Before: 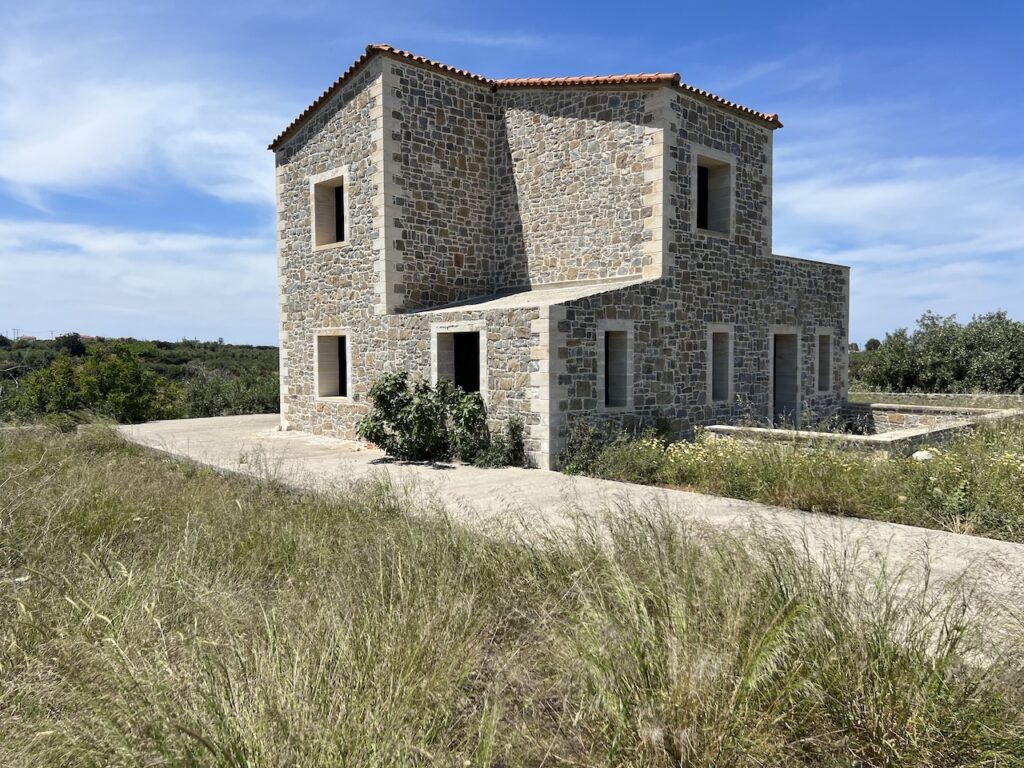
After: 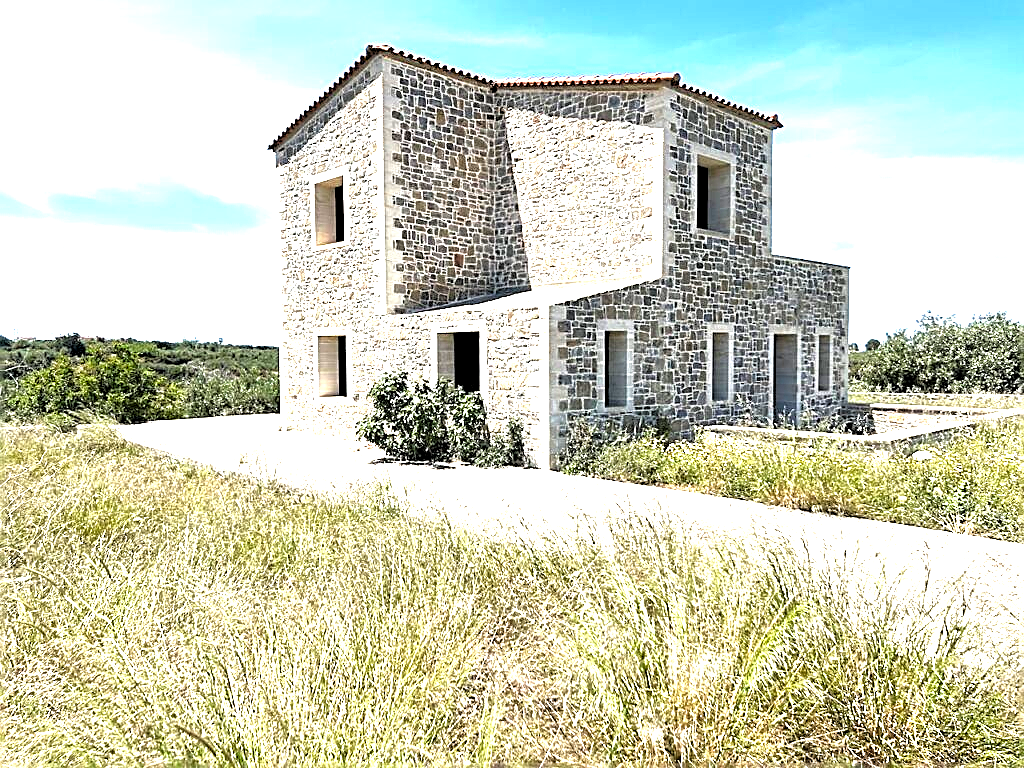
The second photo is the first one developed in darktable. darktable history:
sharpen: amount 1
rgb levels: levels [[0.01, 0.419, 0.839], [0, 0.5, 1], [0, 0.5, 1]]
local contrast: mode bilateral grid, contrast 20, coarseness 50, detail 150%, midtone range 0.2
exposure: black level correction 0, exposure 1.741 EV, compensate exposure bias true, compensate highlight preservation false
